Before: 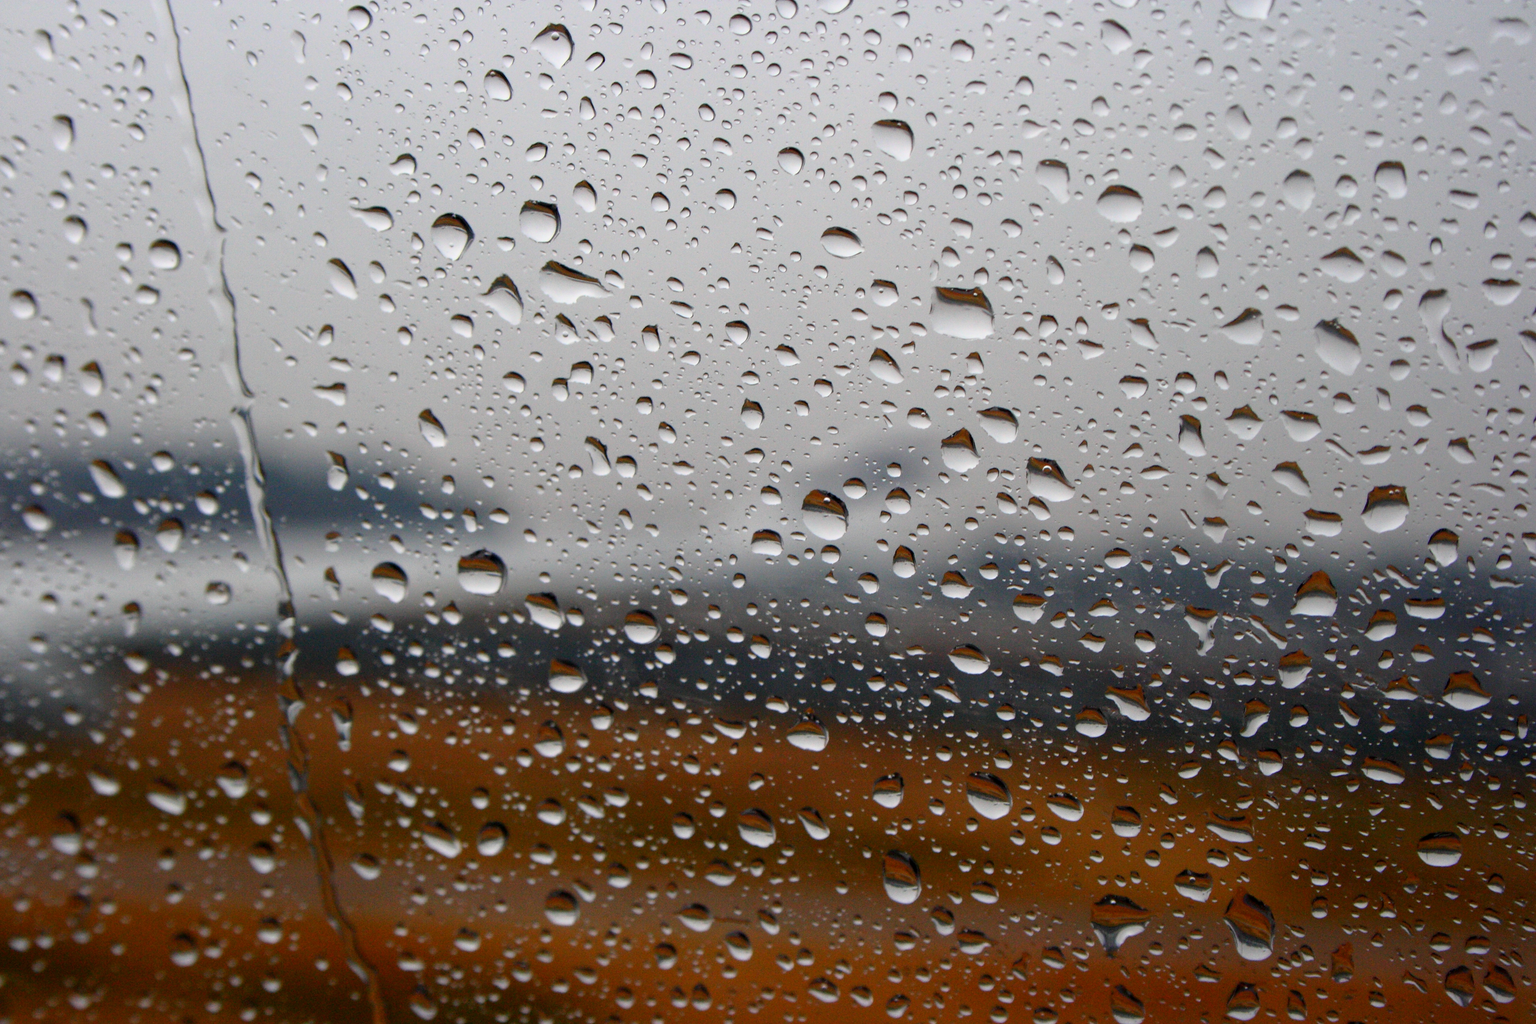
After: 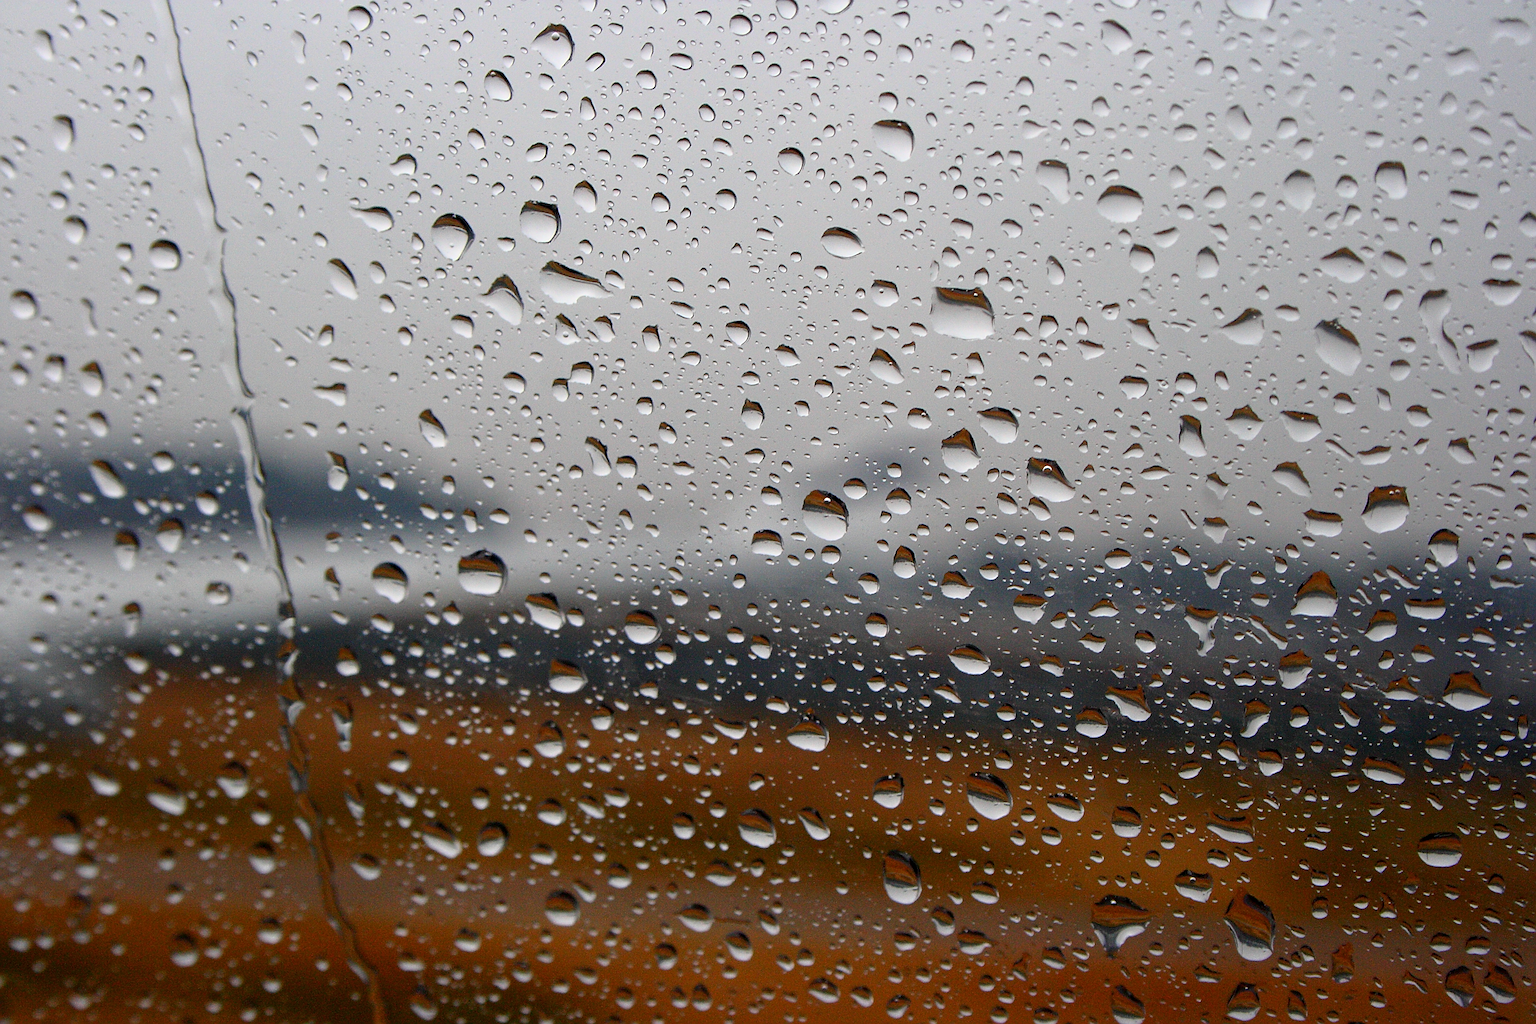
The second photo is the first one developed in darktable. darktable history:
sharpen: amount 1.001
